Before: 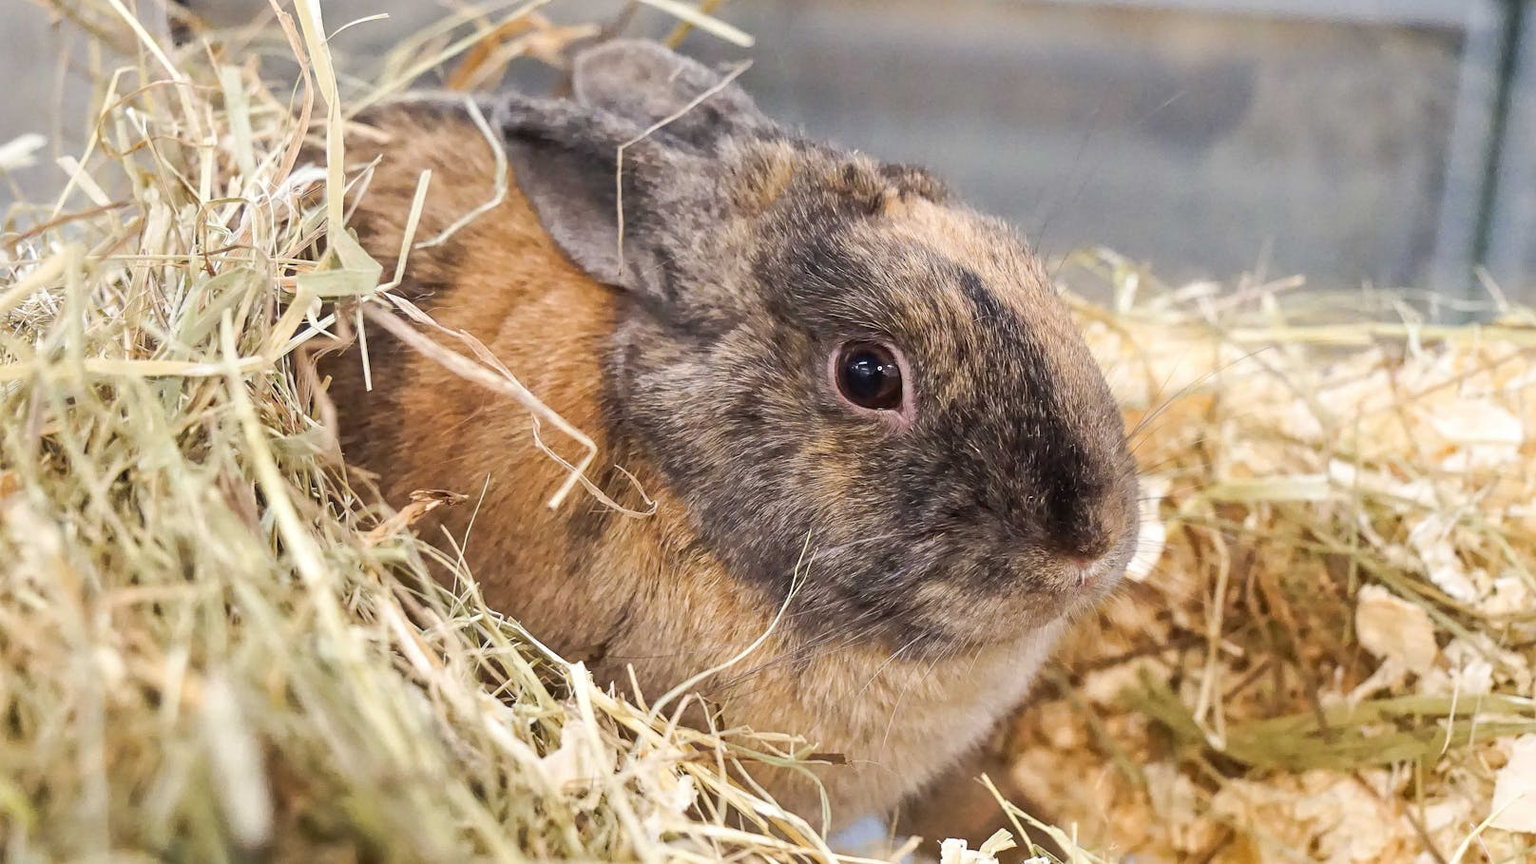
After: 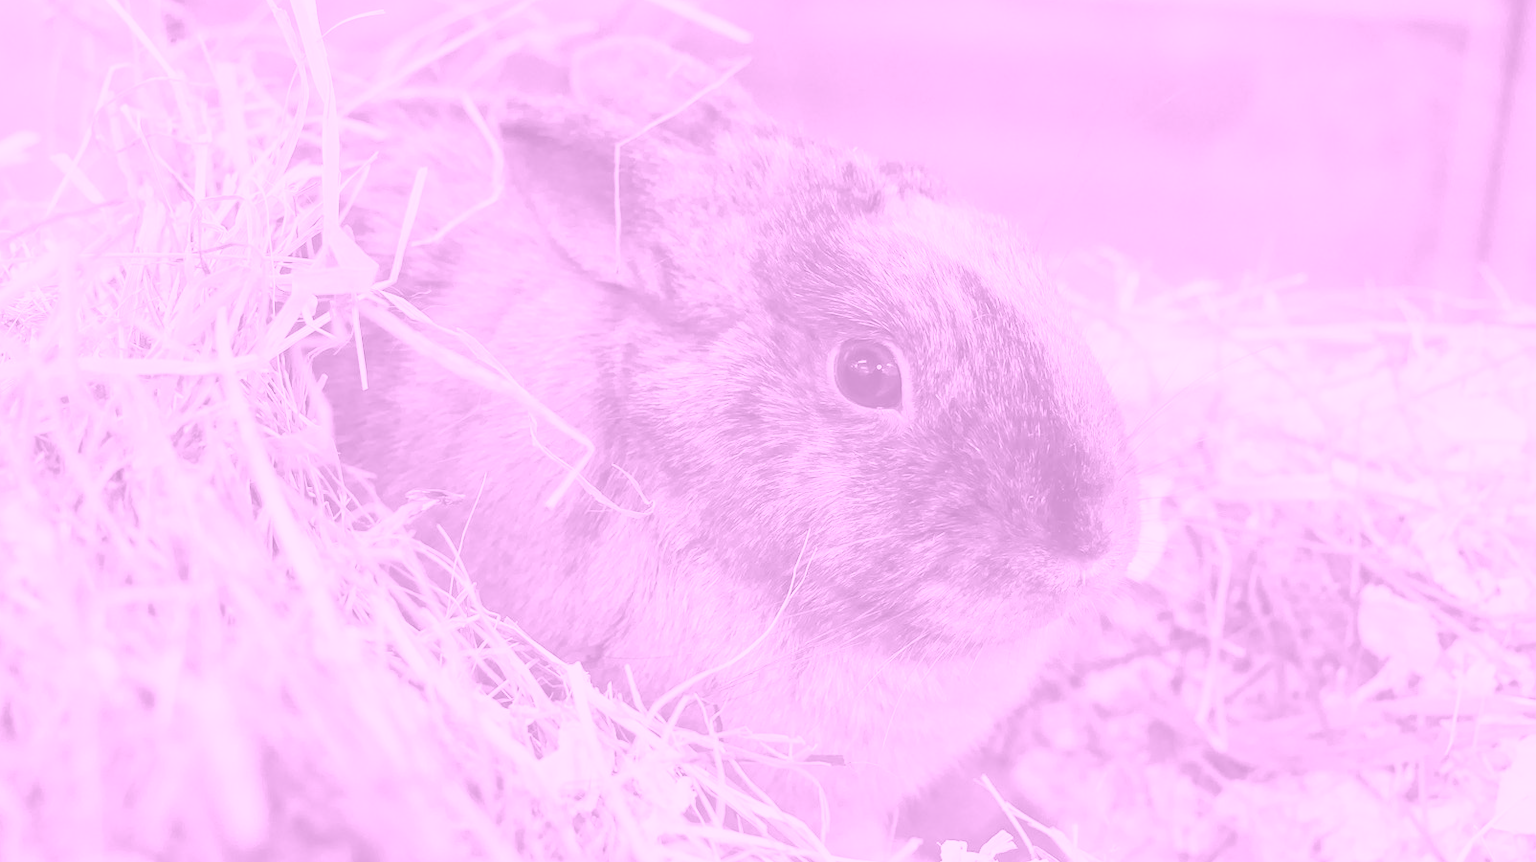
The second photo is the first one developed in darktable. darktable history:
crop: left 0.434%, top 0.485%, right 0.244%, bottom 0.386%
colorize: hue 331.2°, saturation 75%, source mix 30.28%, lightness 70.52%, version 1
